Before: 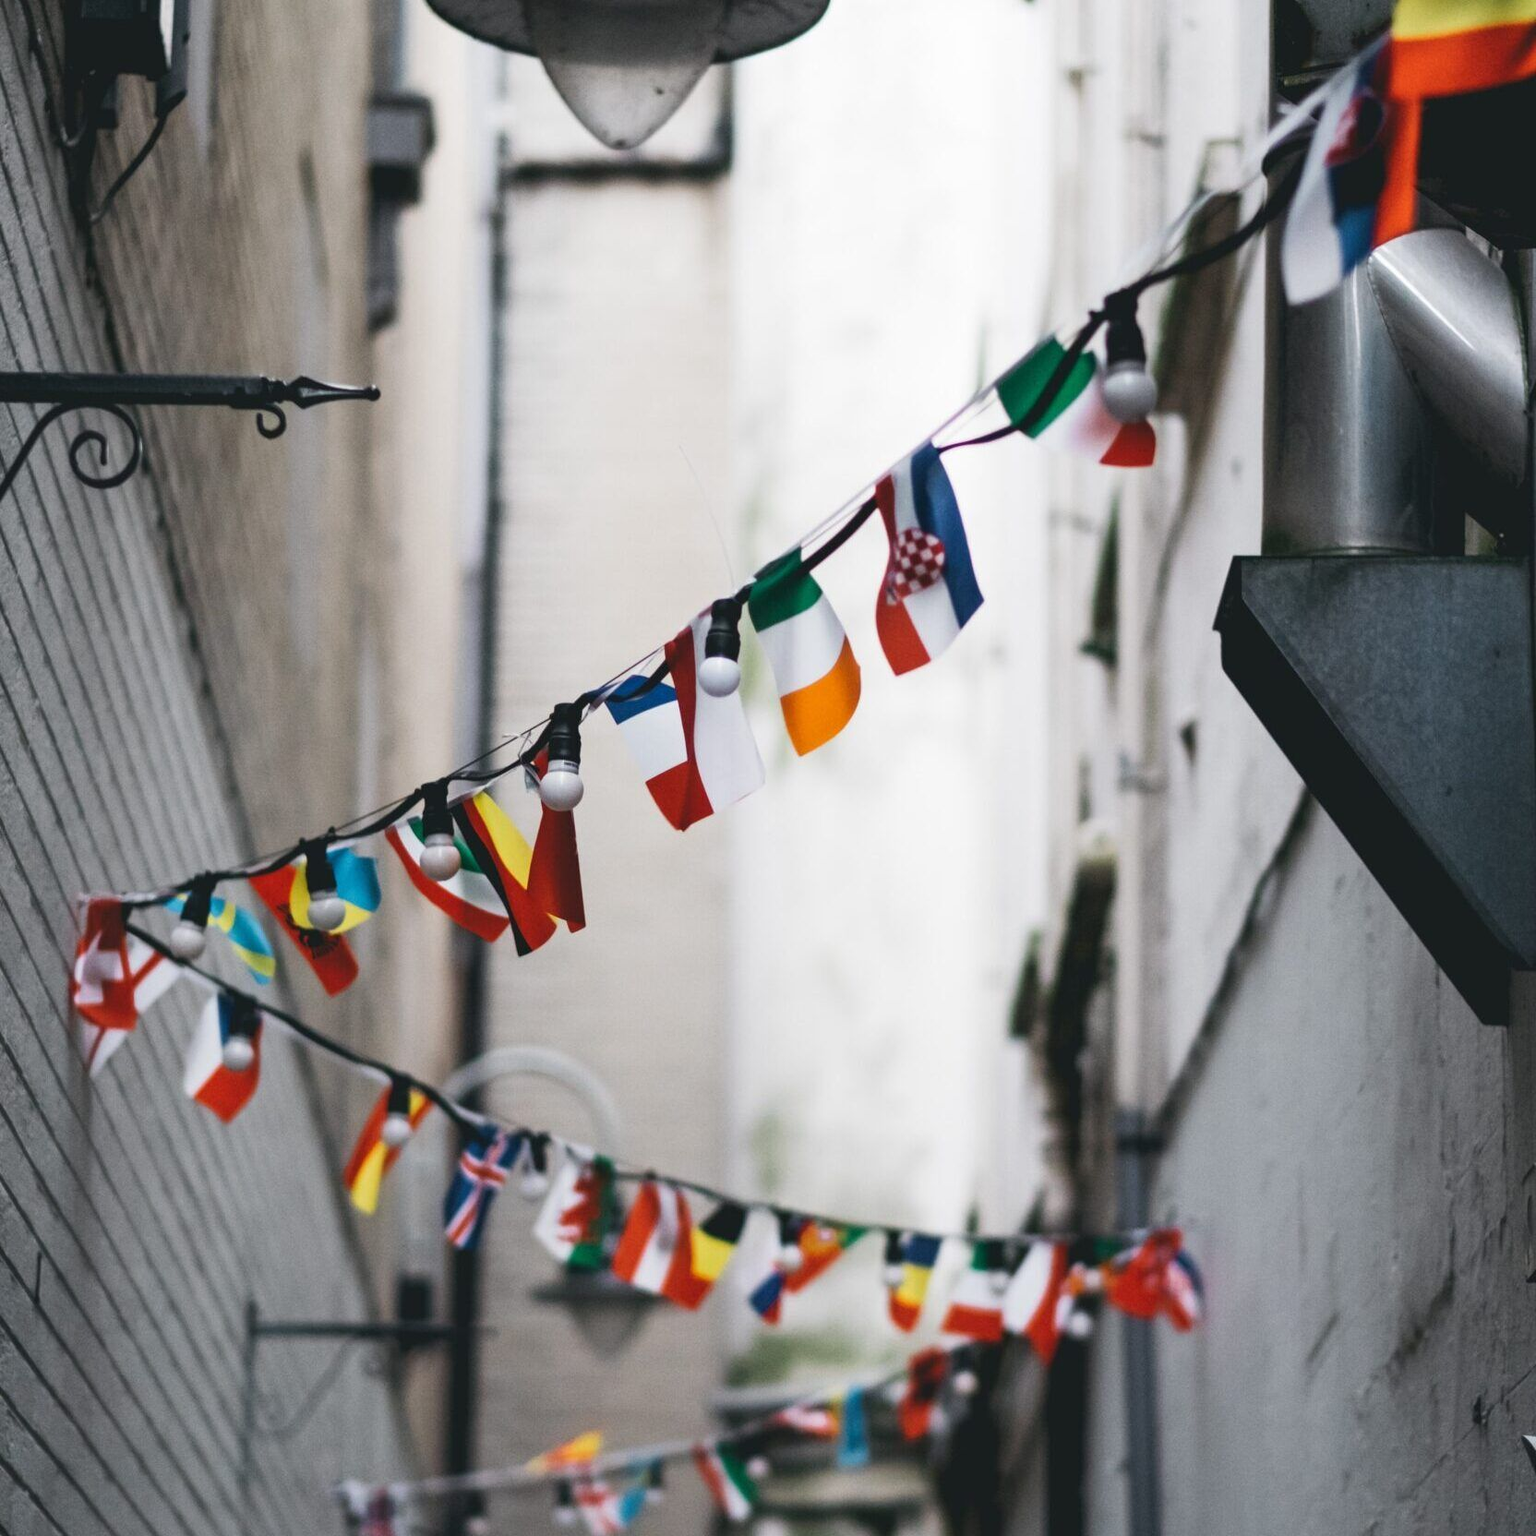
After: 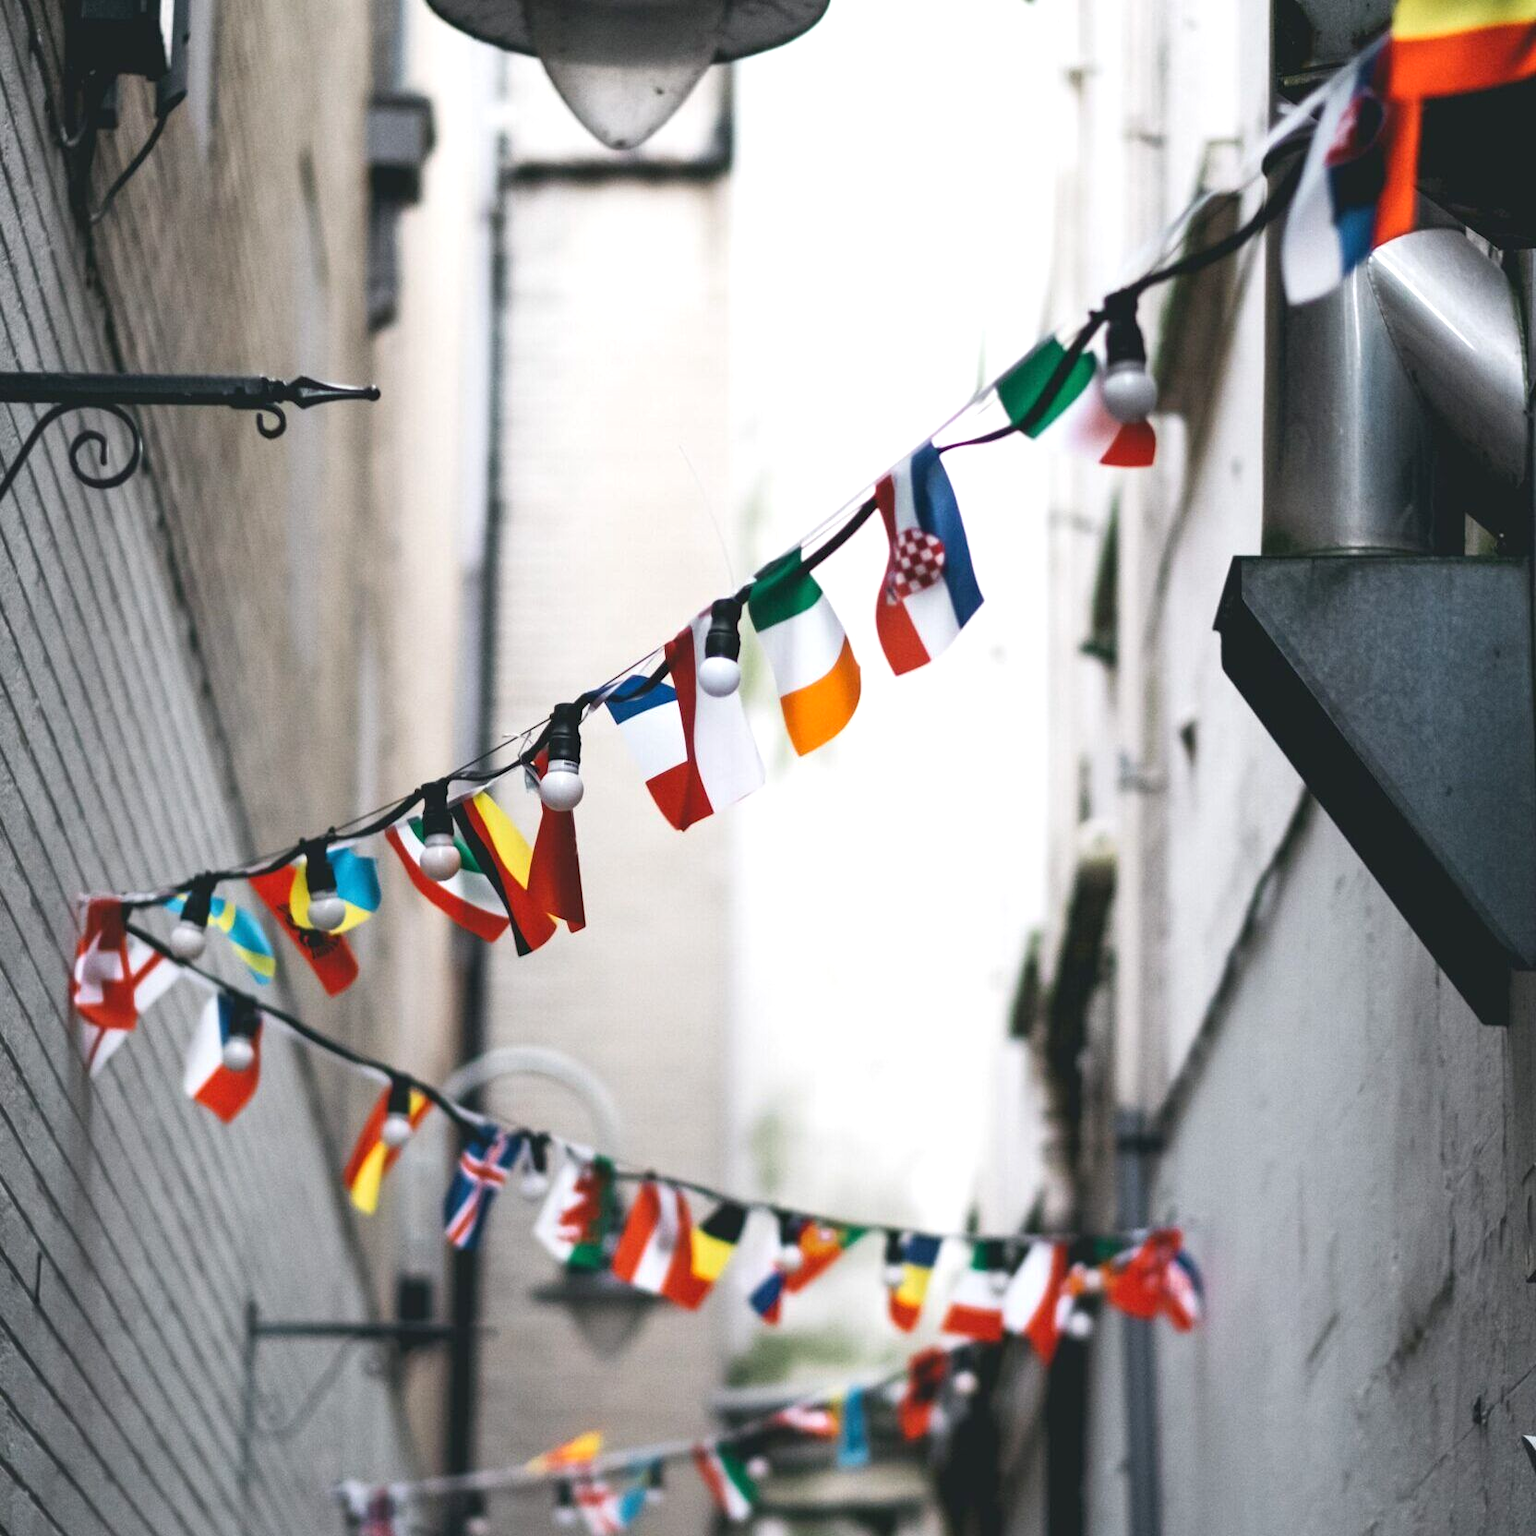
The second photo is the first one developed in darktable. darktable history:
exposure: exposure 0.408 EV, compensate highlight preservation false
